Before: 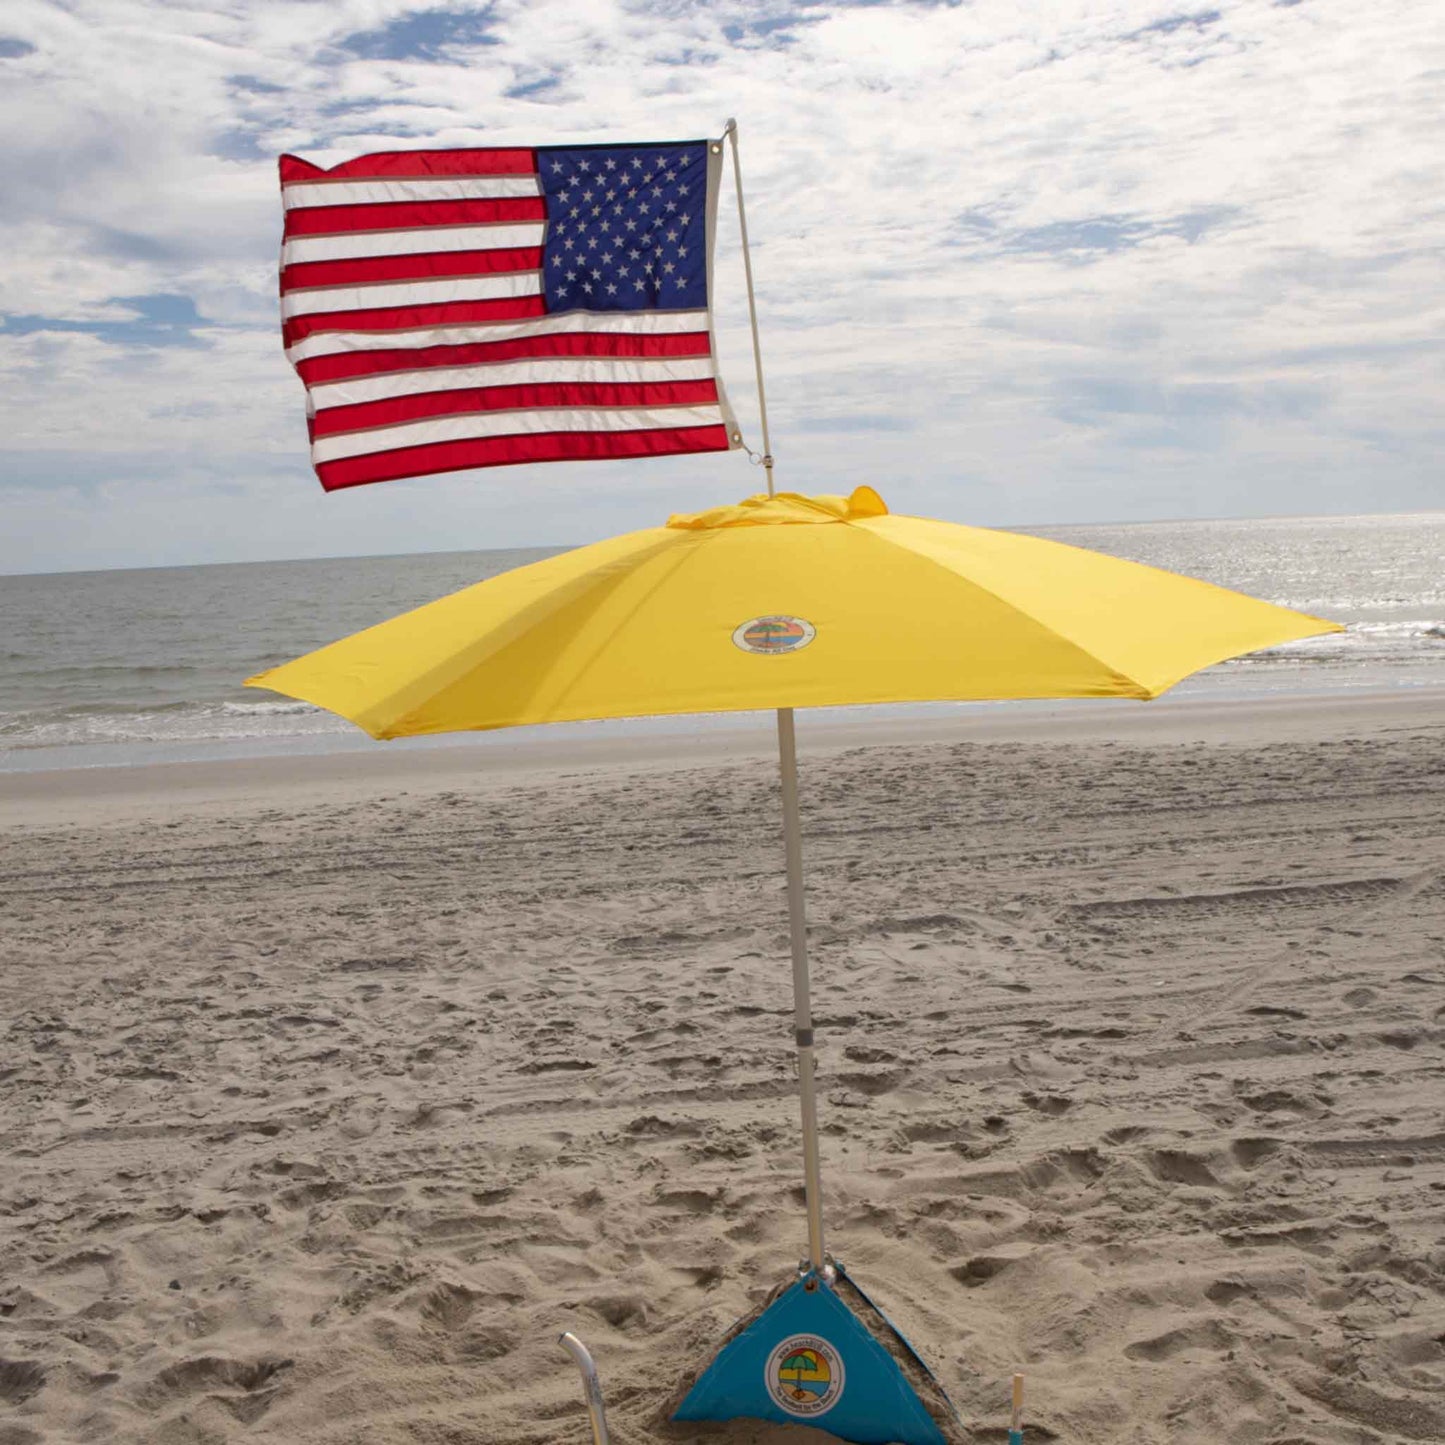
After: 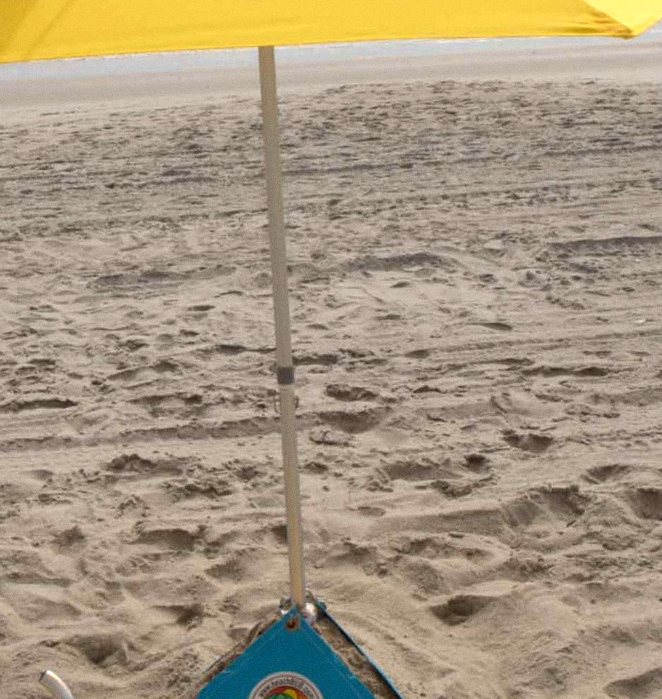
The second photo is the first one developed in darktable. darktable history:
grain: coarseness 0.09 ISO, strength 16.61%
exposure: exposure 0.367 EV, compensate highlight preservation false
crop: left 35.976%, top 45.819%, right 18.162%, bottom 5.807%
